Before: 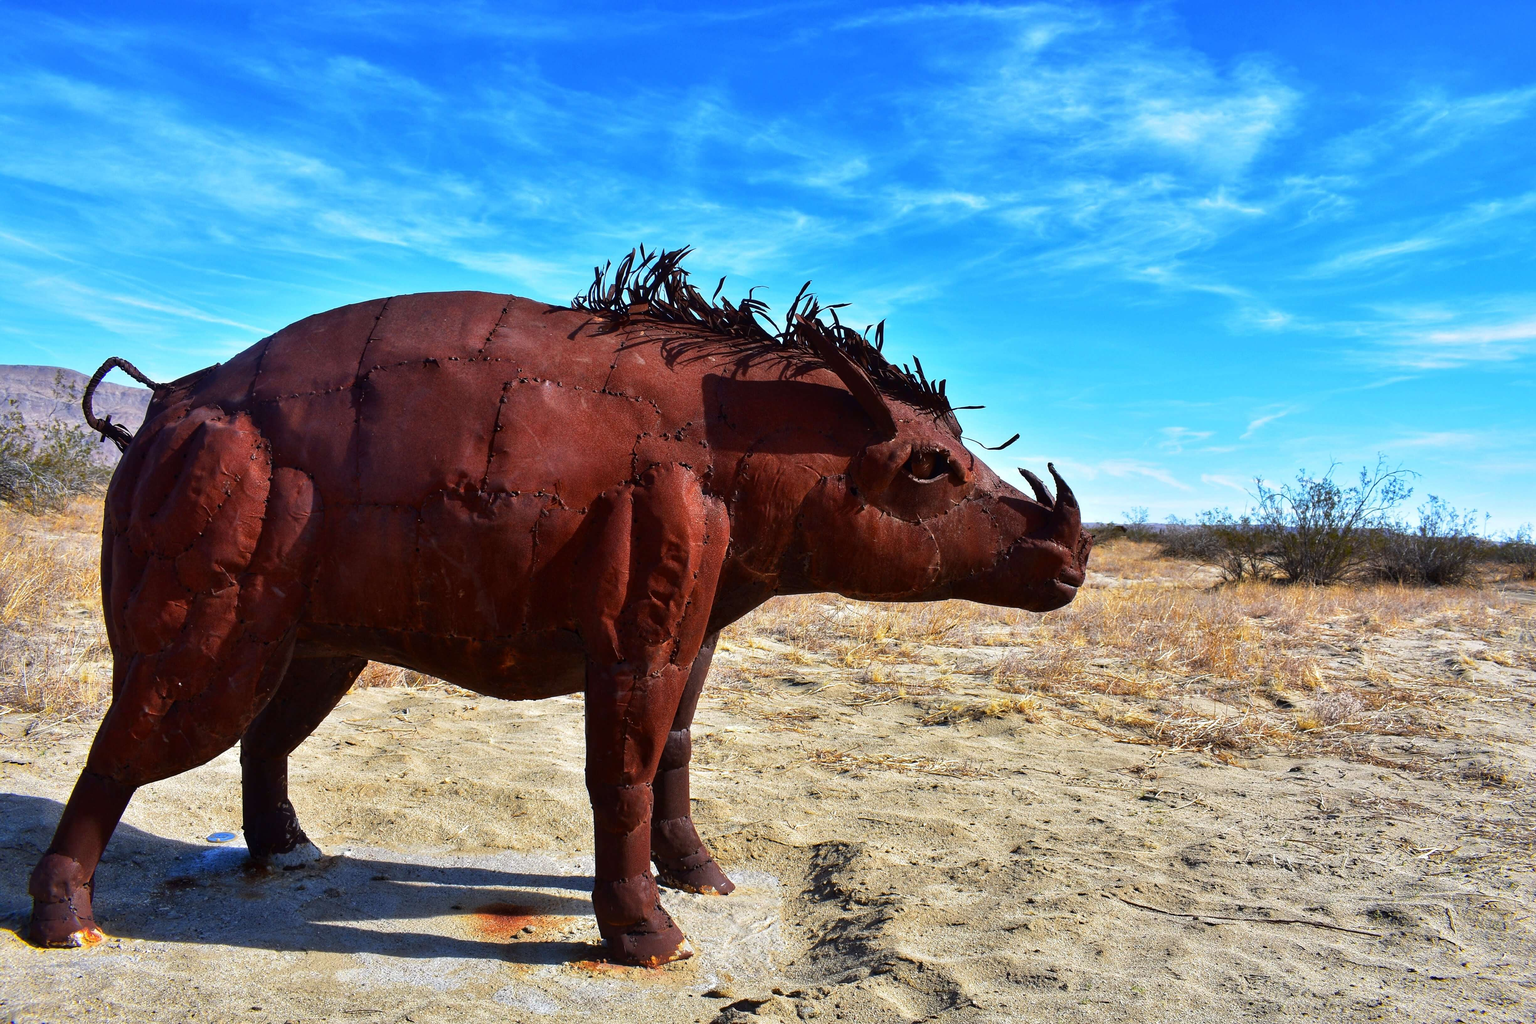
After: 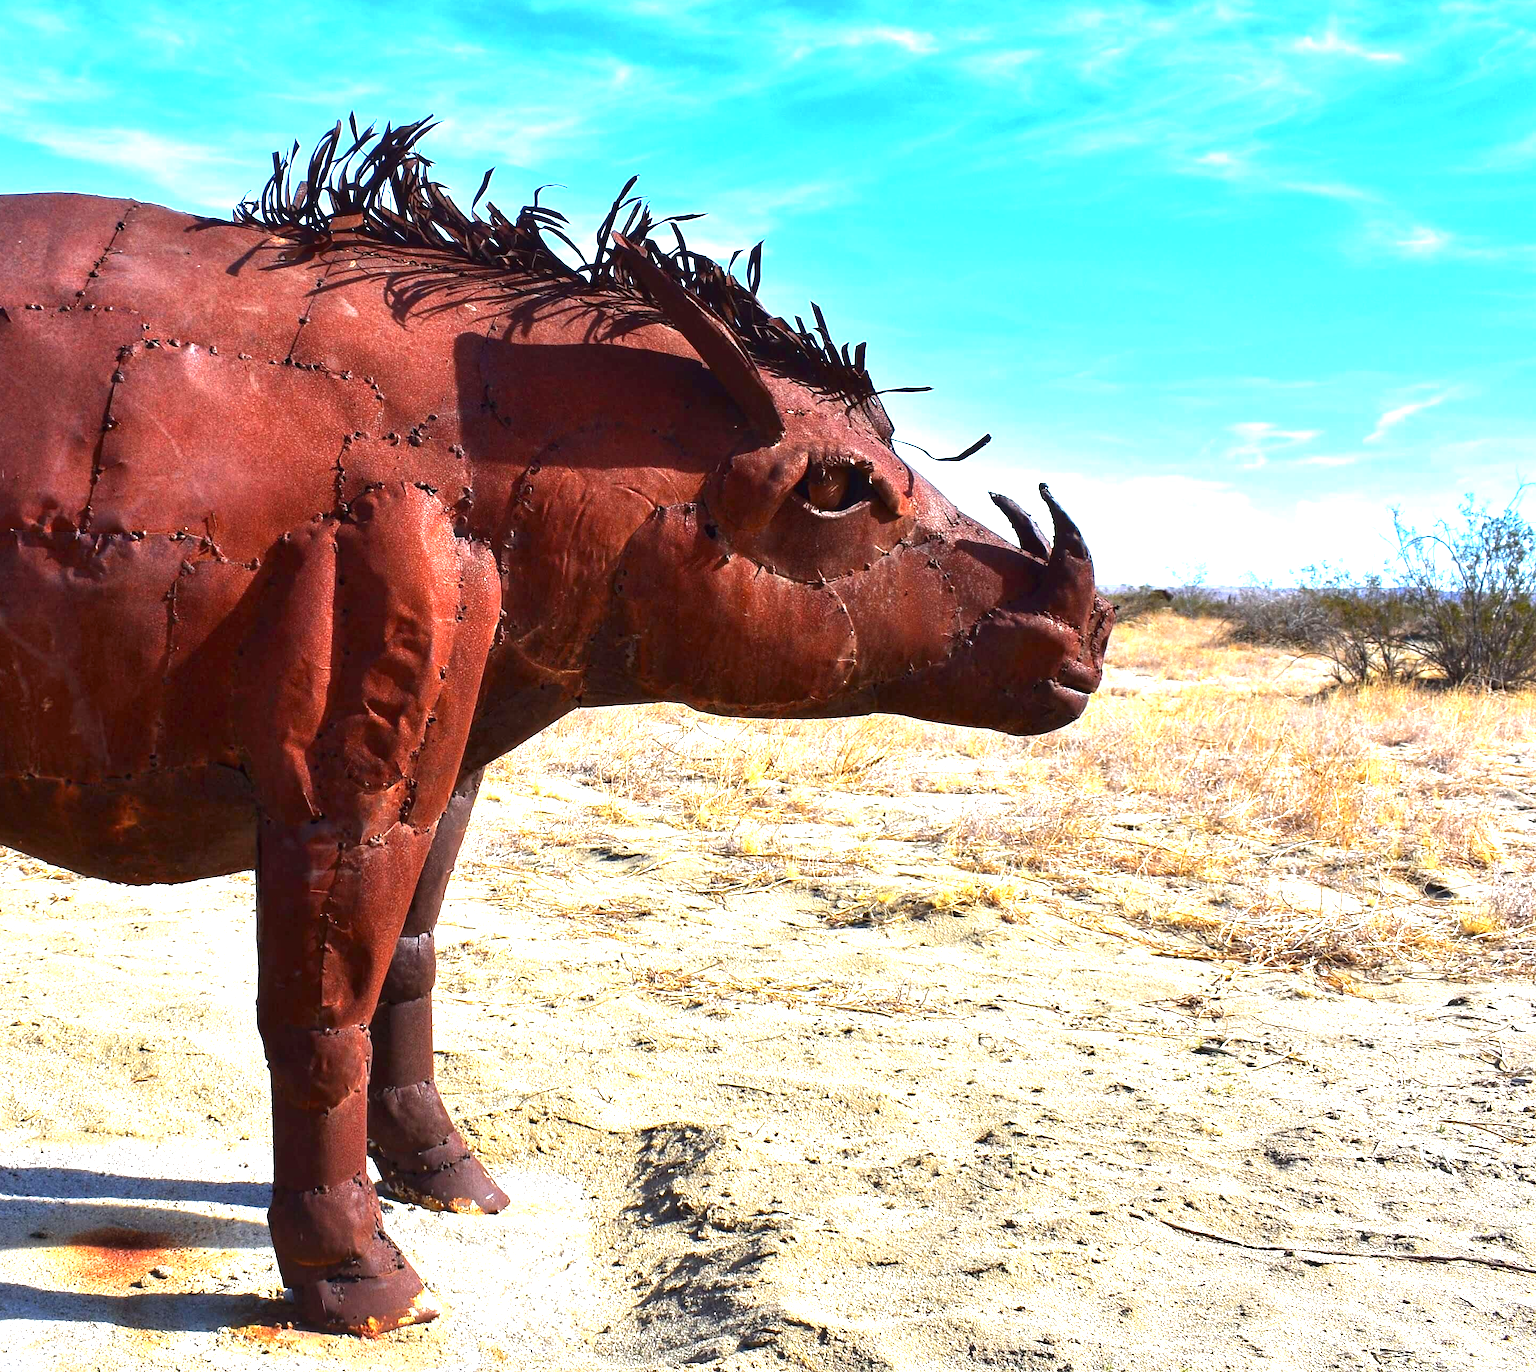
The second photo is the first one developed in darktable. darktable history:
crop and rotate: left 28.238%, top 17.326%, right 12.634%, bottom 3.434%
exposure: black level correction 0, exposure 1.299 EV, compensate exposure bias true, compensate highlight preservation false
